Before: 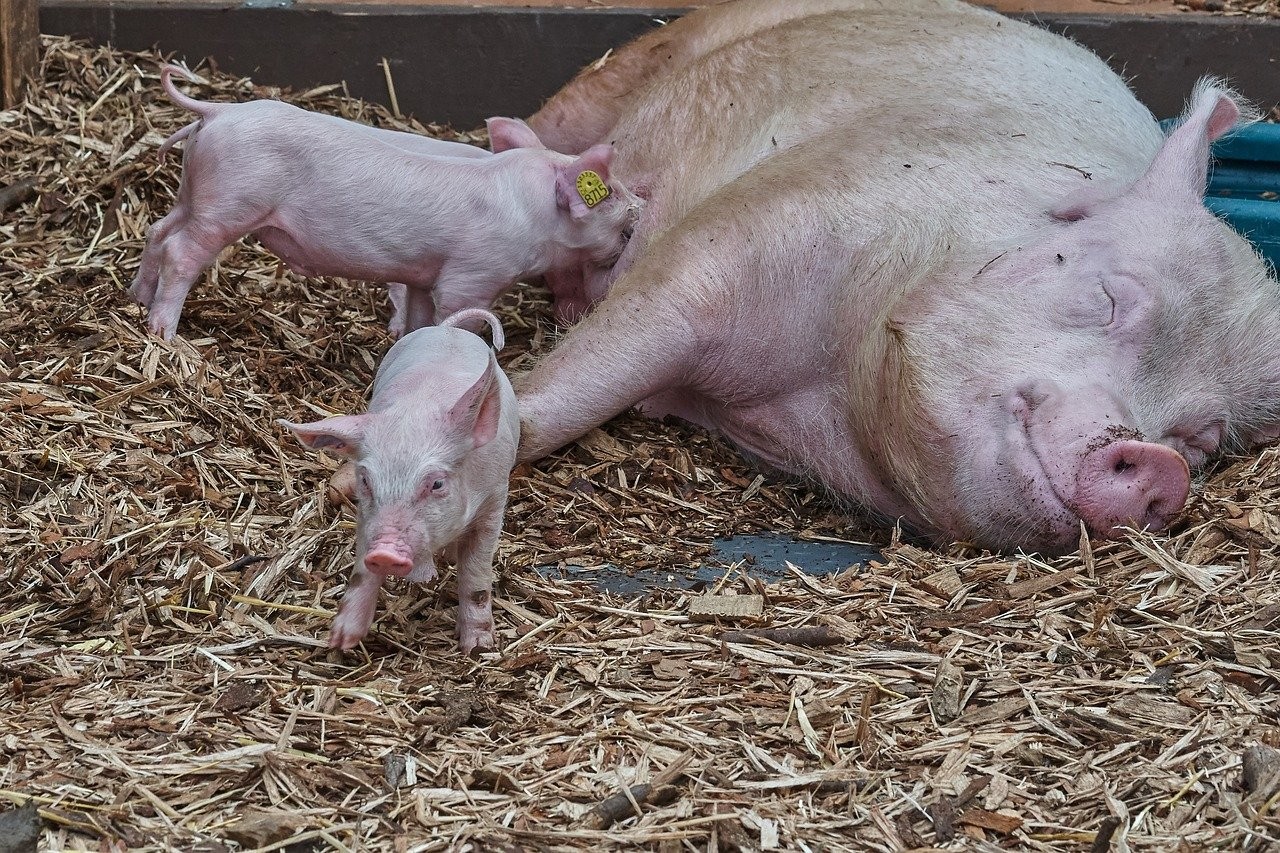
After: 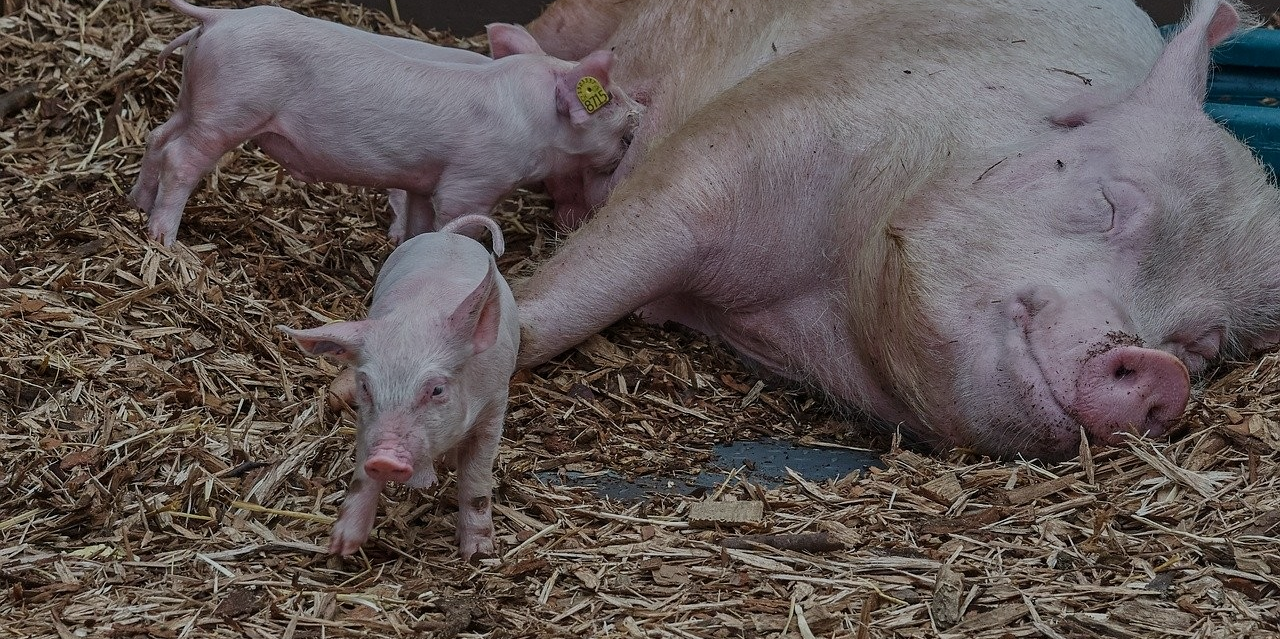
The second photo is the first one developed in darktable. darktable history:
crop: top 11.061%, bottom 13.959%
exposure: black level correction 0, exposure -0.824 EV, compensate exposure bias true, compensate highlight preservation false
